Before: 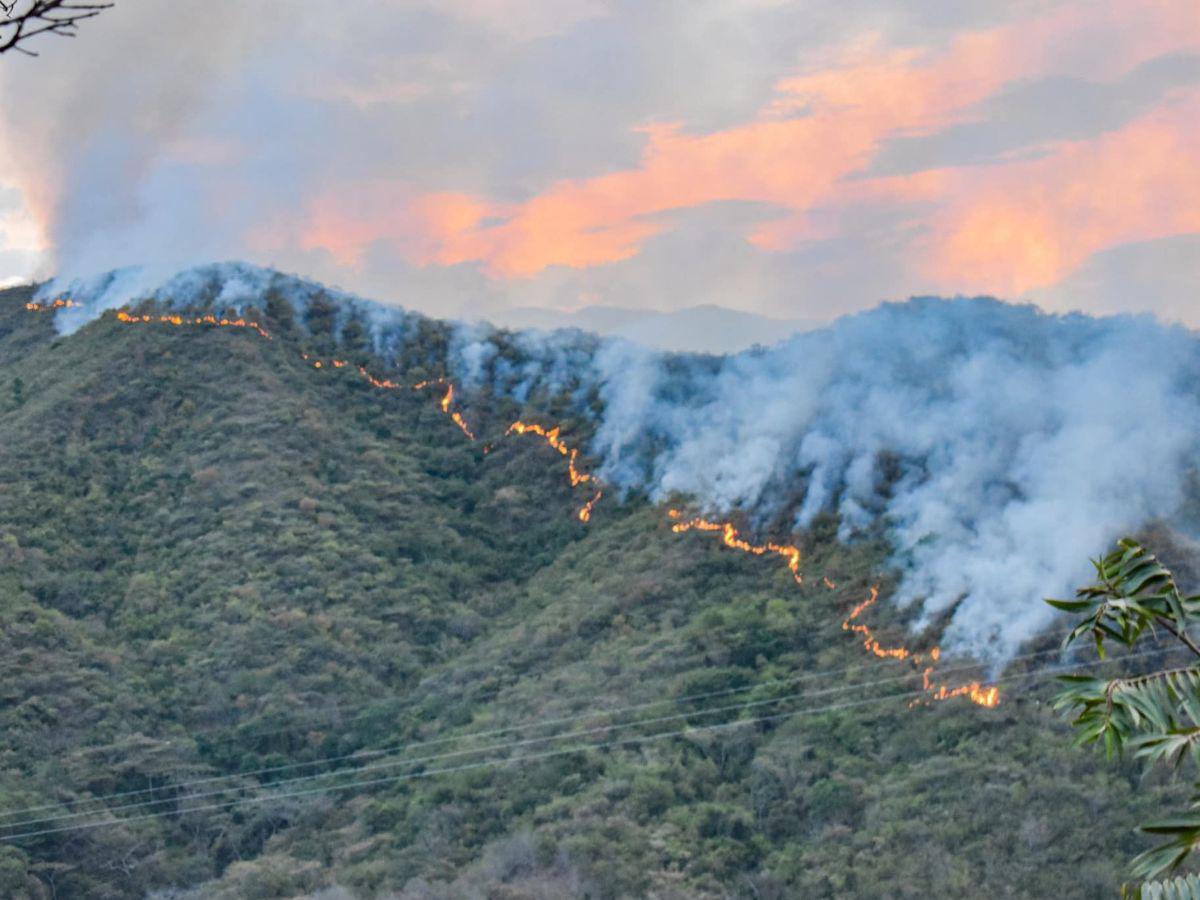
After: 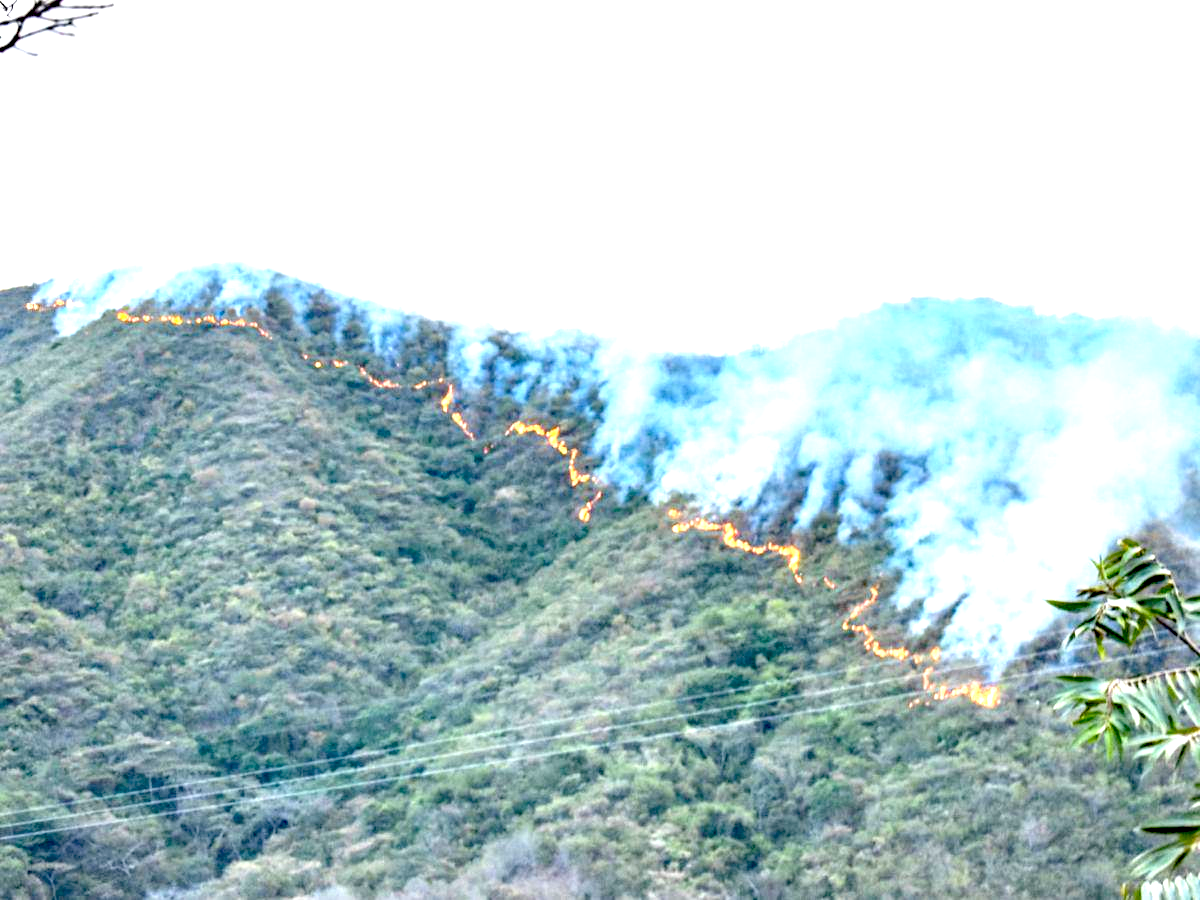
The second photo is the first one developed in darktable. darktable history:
exposure: black level correction 0.015, exposure 1.764 EV, compensate highlight preservation false
